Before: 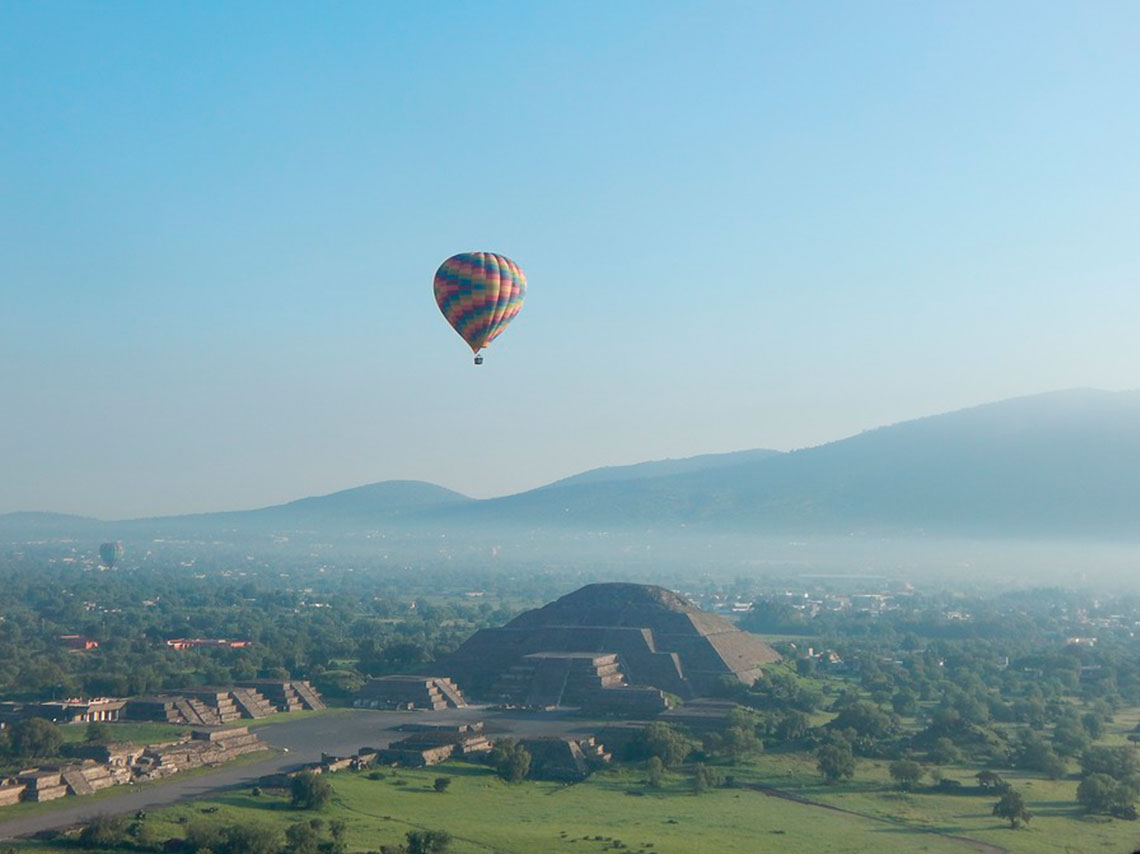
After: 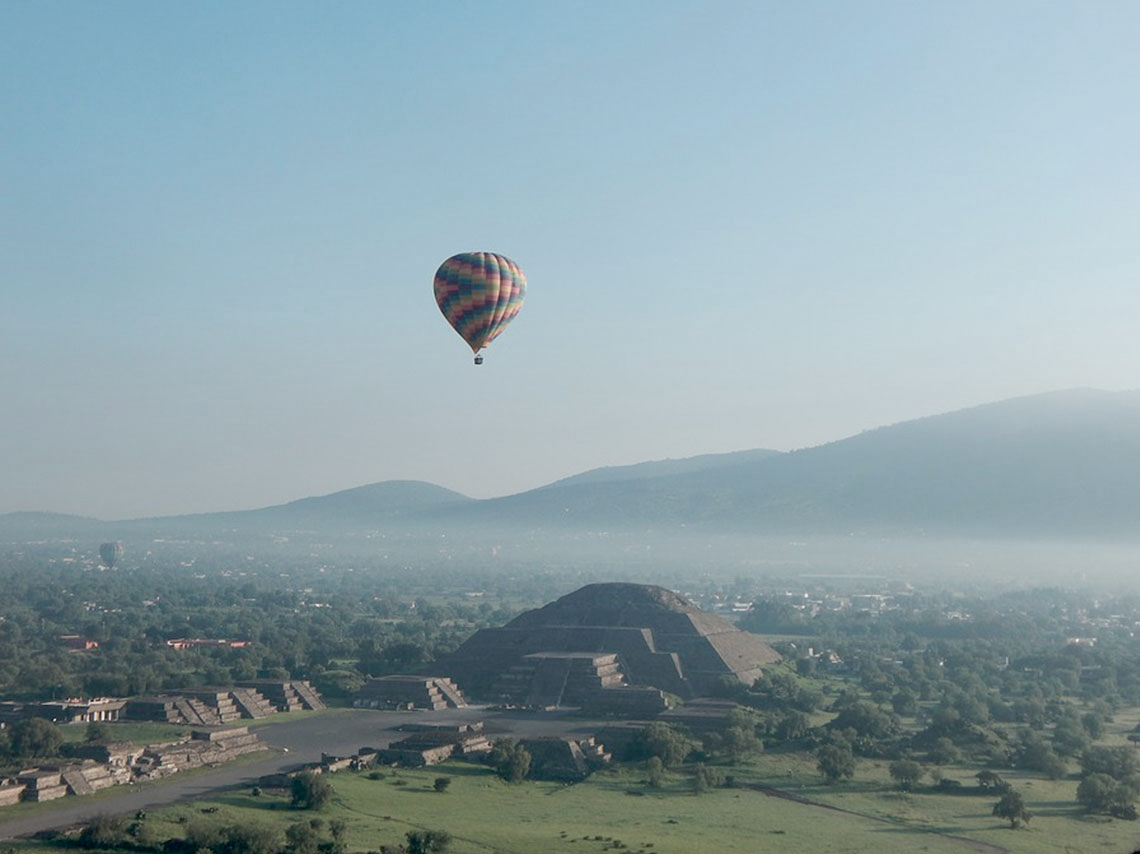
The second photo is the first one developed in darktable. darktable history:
contrast brightness saturation: contrast -0.041, saturation -0.405
exposure: black level correction 0.016, exposure -0.006 EV, compensate highlight preservation false
